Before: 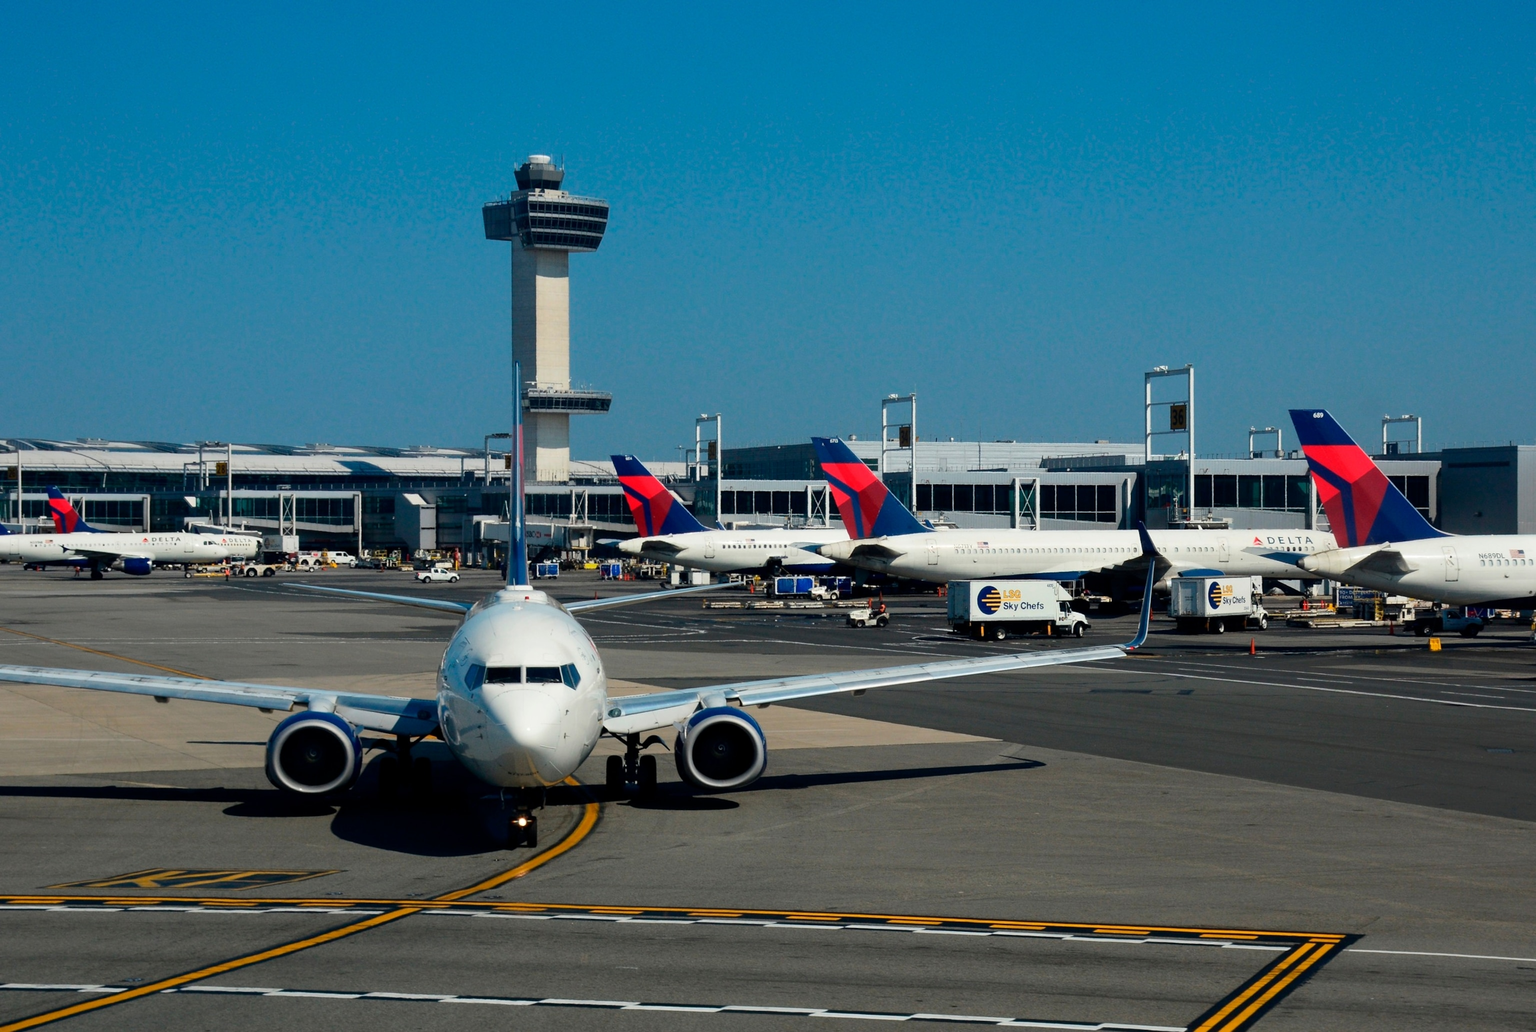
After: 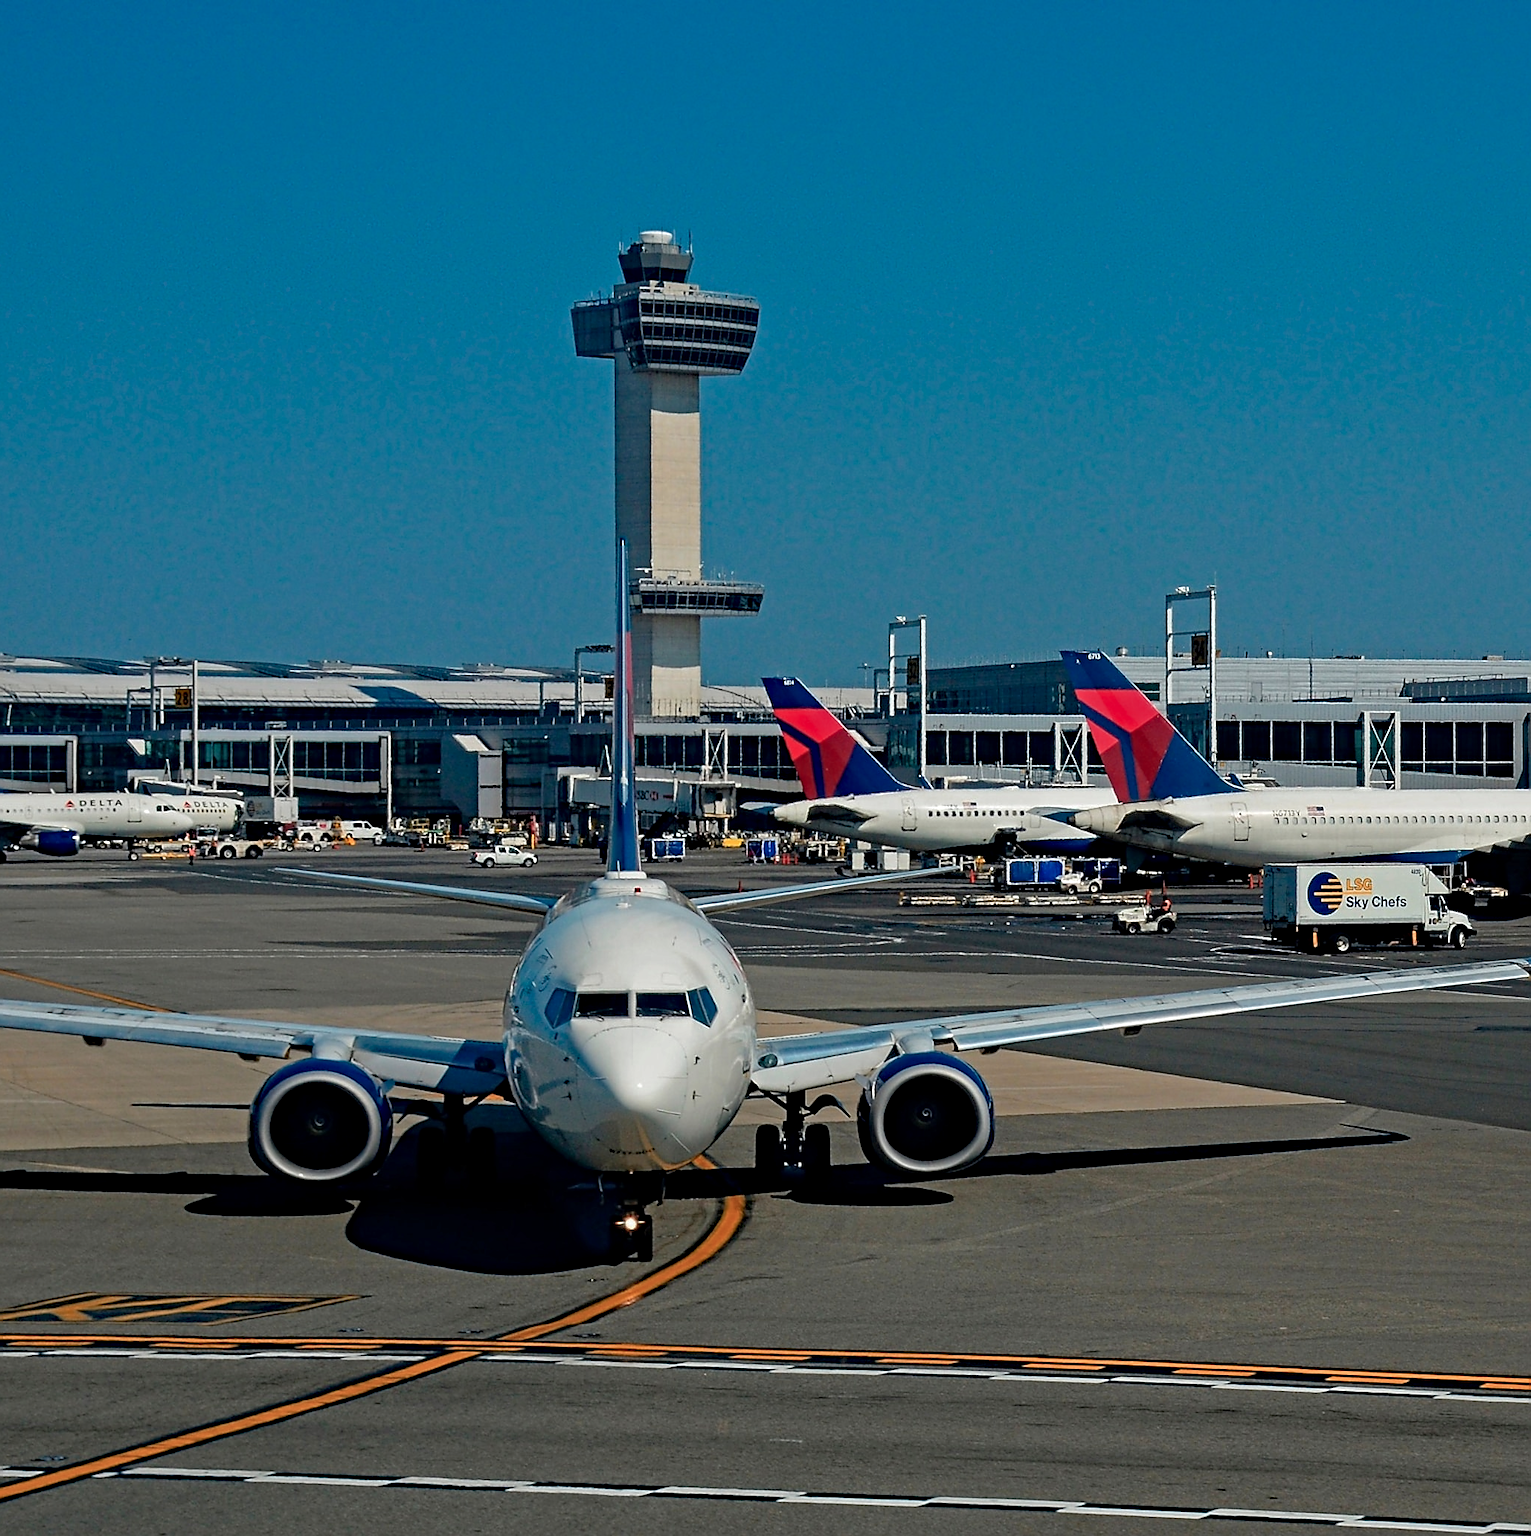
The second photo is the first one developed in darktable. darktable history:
crop and rotate: left 6.423%, right 26.538%
sharpen: radius 1.36, amount 1.251, threshold 0.771
tone equalizer: -8 EV 0.245 EV, -7 EV 0.393 EV, -6 EV 0.456 EV, -5 EV 0.225 EV, -3 EV -0.268 EV, -2 EV -0.398 EV, -1 EV -0.395 EV, +0 EV -0.24 EV, edges refinement/feathering 500, mask exposure compensation -1.57 EV, preserve details no
exposure: compensate exposure bias true, compensate highlight preservation false
haze removal: compatibility mode true, adaptive false
color zones: curves: ch1 [(0, 0.469) (0.072, 0.457) (0.243, 0.494) (0.429, 0.5) (0.571, 0.5) (0.714, 0.5) (0.857, 0.5) (1, 0.469)]; ch2 [(0, 0.499) (0.143, 0.467) (0.242, 0.436) (0.429, 0.493) (0.571, 0.5) (0.714, 0.5) (0.857, 0.5) (1, 0.499)]
contrast equalizer: y [[0.5, 0.501, 0.525, 0.597, 0.58, 0.514], [0.5 ×6], [0.5 ×6], [0 ×6], [0 ×6]]
